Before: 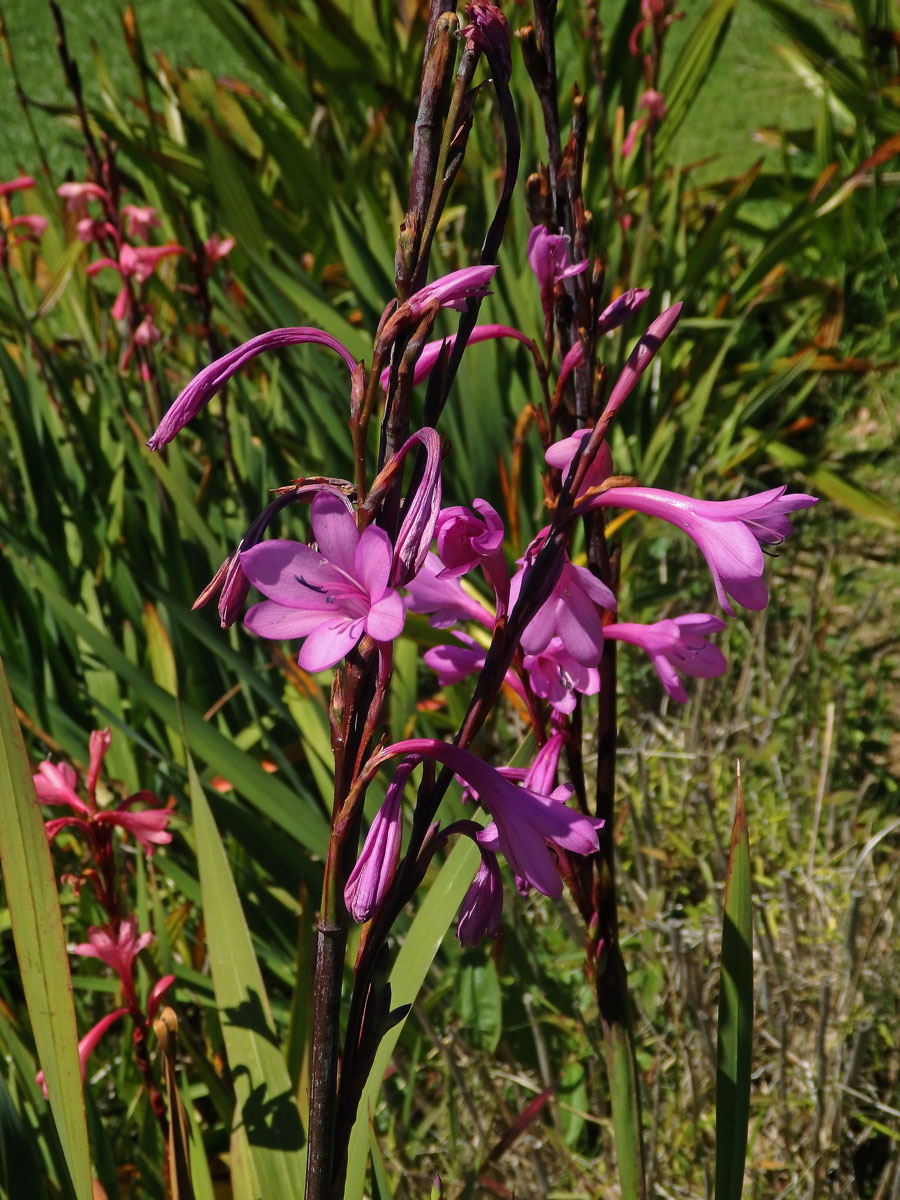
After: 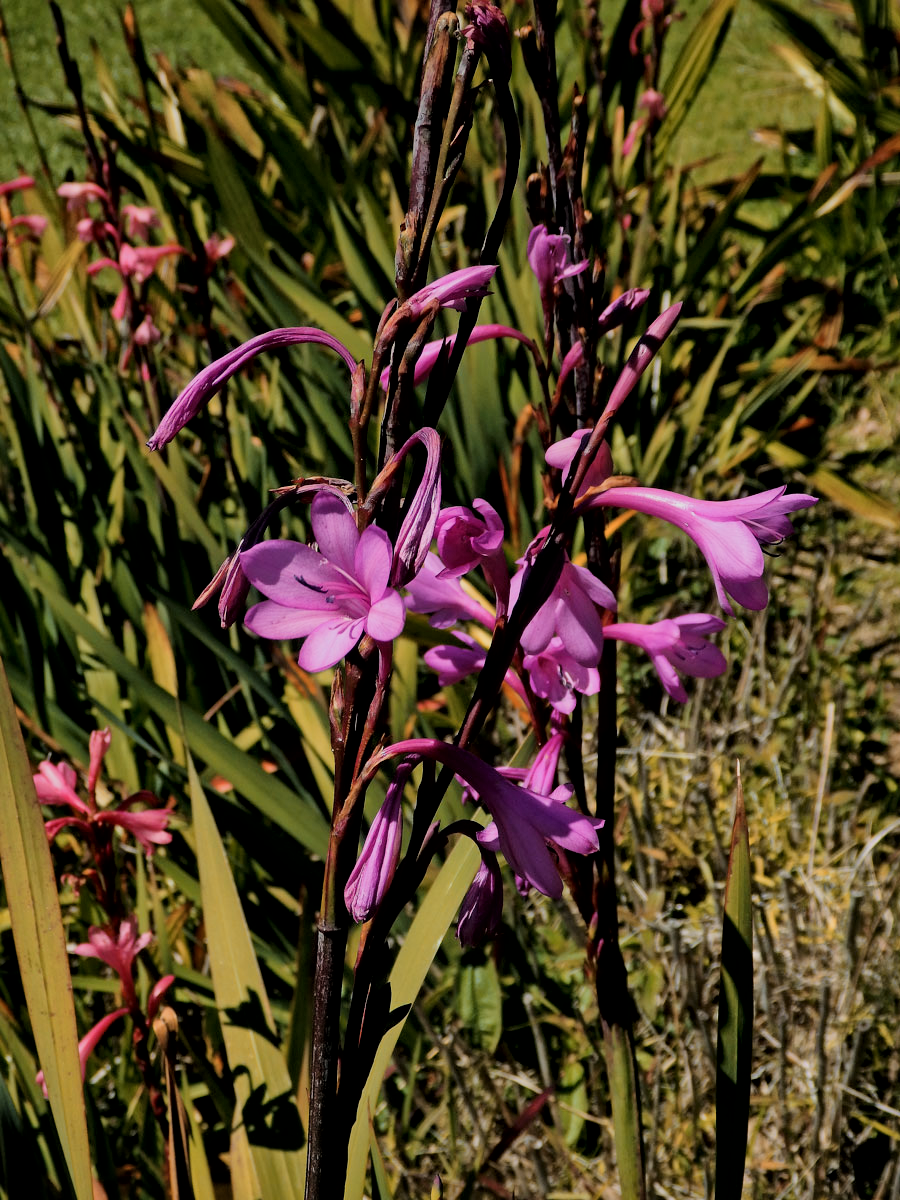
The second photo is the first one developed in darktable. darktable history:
local contrast: mode bilateral grid, contrast 20, coarseness 50, detail 150%, midtone range 0.2
color zones: curves: ch2 [(0, 0.5) (0.143, 0.5) (0.286, 0.416) (0.429, 0.5) (0.571, 0.5) (0.714, 0.5) (0.857, 0.5) (1, 0.5)]
filmic rgb: middle gray luminance 29.22%, black relative exposure -10.27 EV, white relative exposure 5.49 EV, target black luminance 0%, hardness 3.96, latitude 1.5%, contrast 1.129, highlights saturation mix 6.36%, shadows ↔ highlights balance 14.52%
